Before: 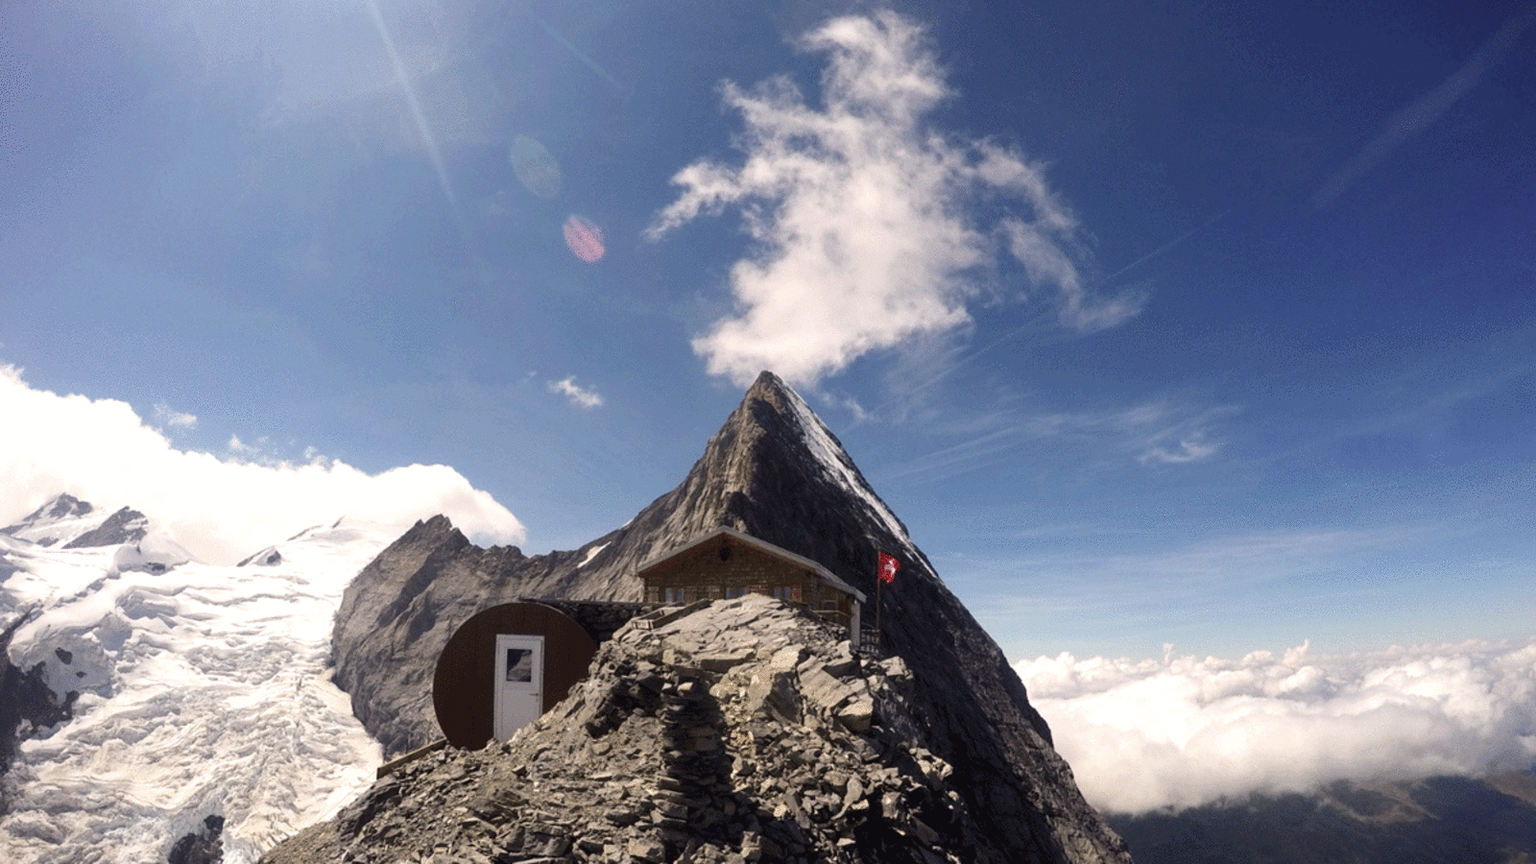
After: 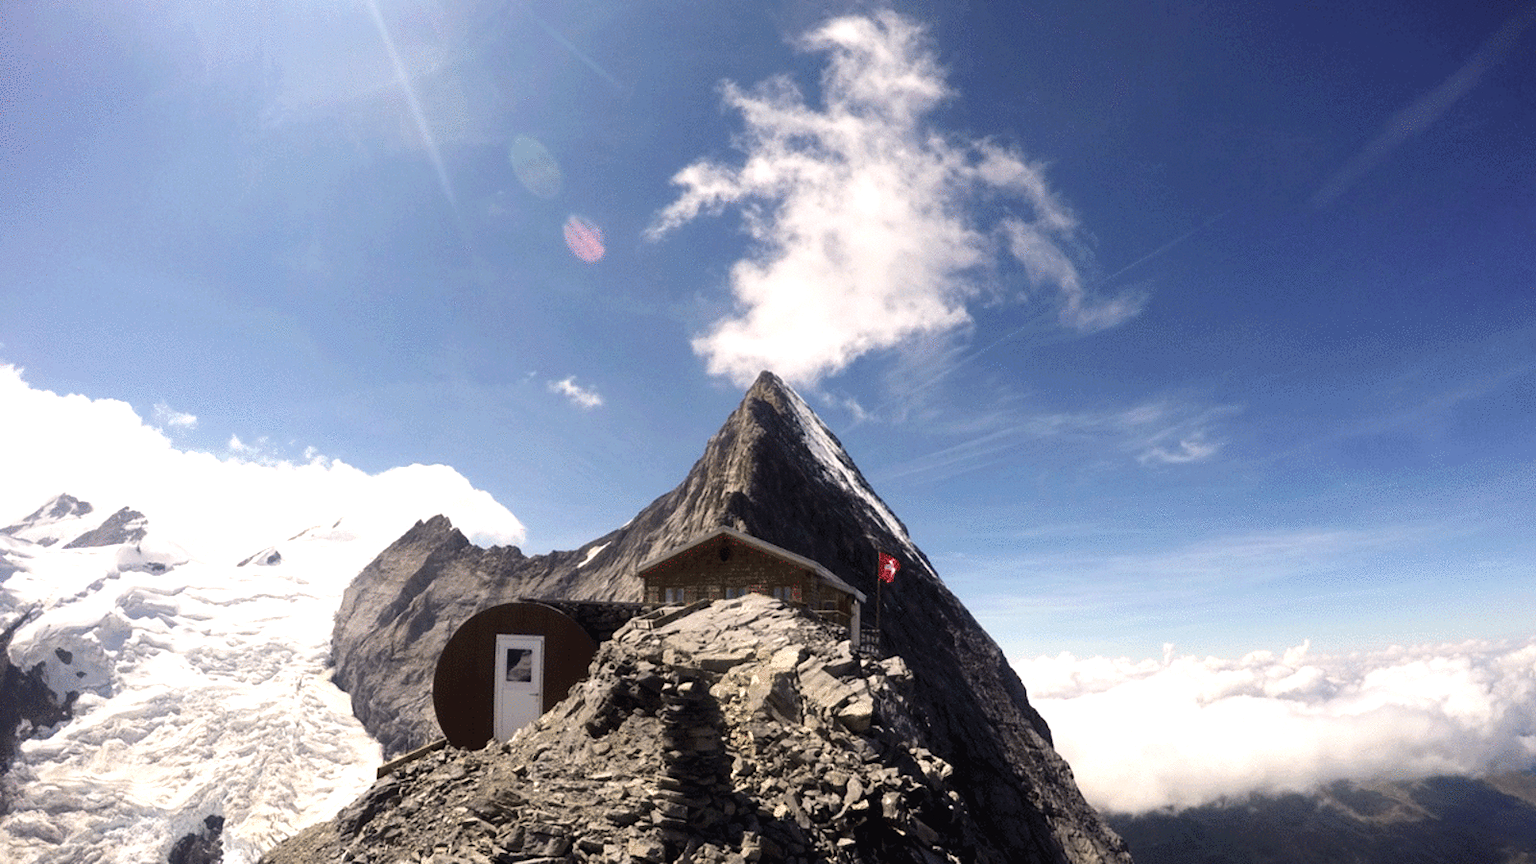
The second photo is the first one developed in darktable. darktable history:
tone equalizer: -8 EV -0.422 EV, -7 EV -0.357 EV, -6 EV -0.3 EV, -5 EV -0.259 EV, -3 EV 0.189 EV, -2 EV 0.355 EV, -1 EV 0.398 EV, +0 EV 0.399 EV
